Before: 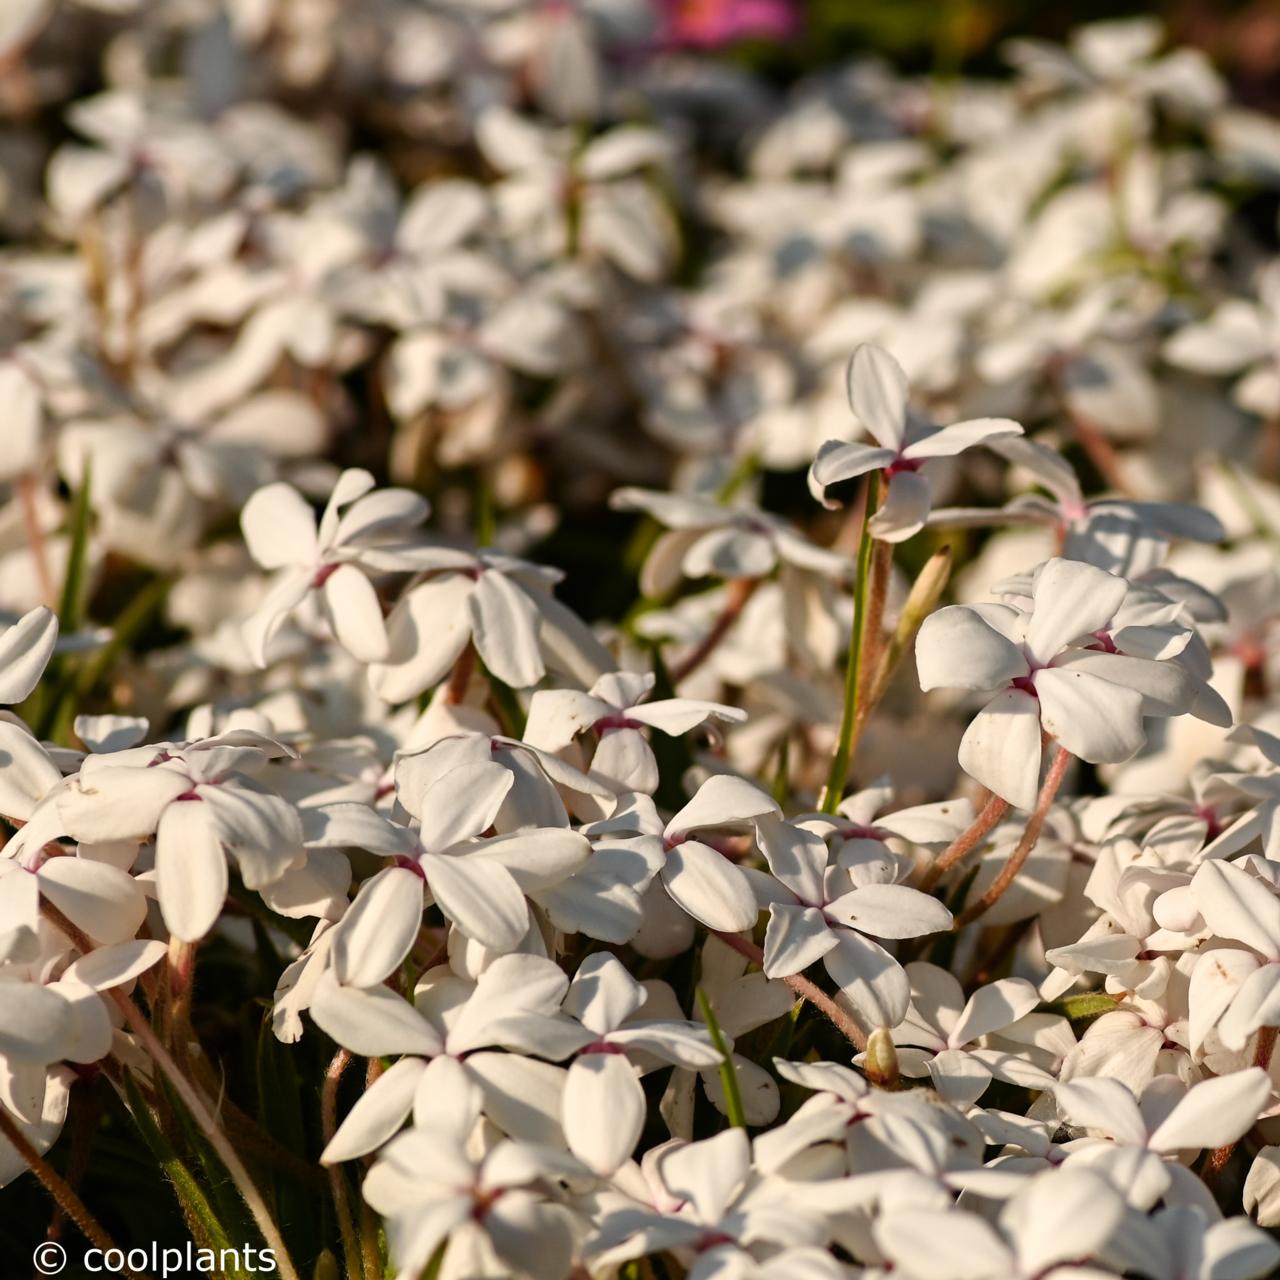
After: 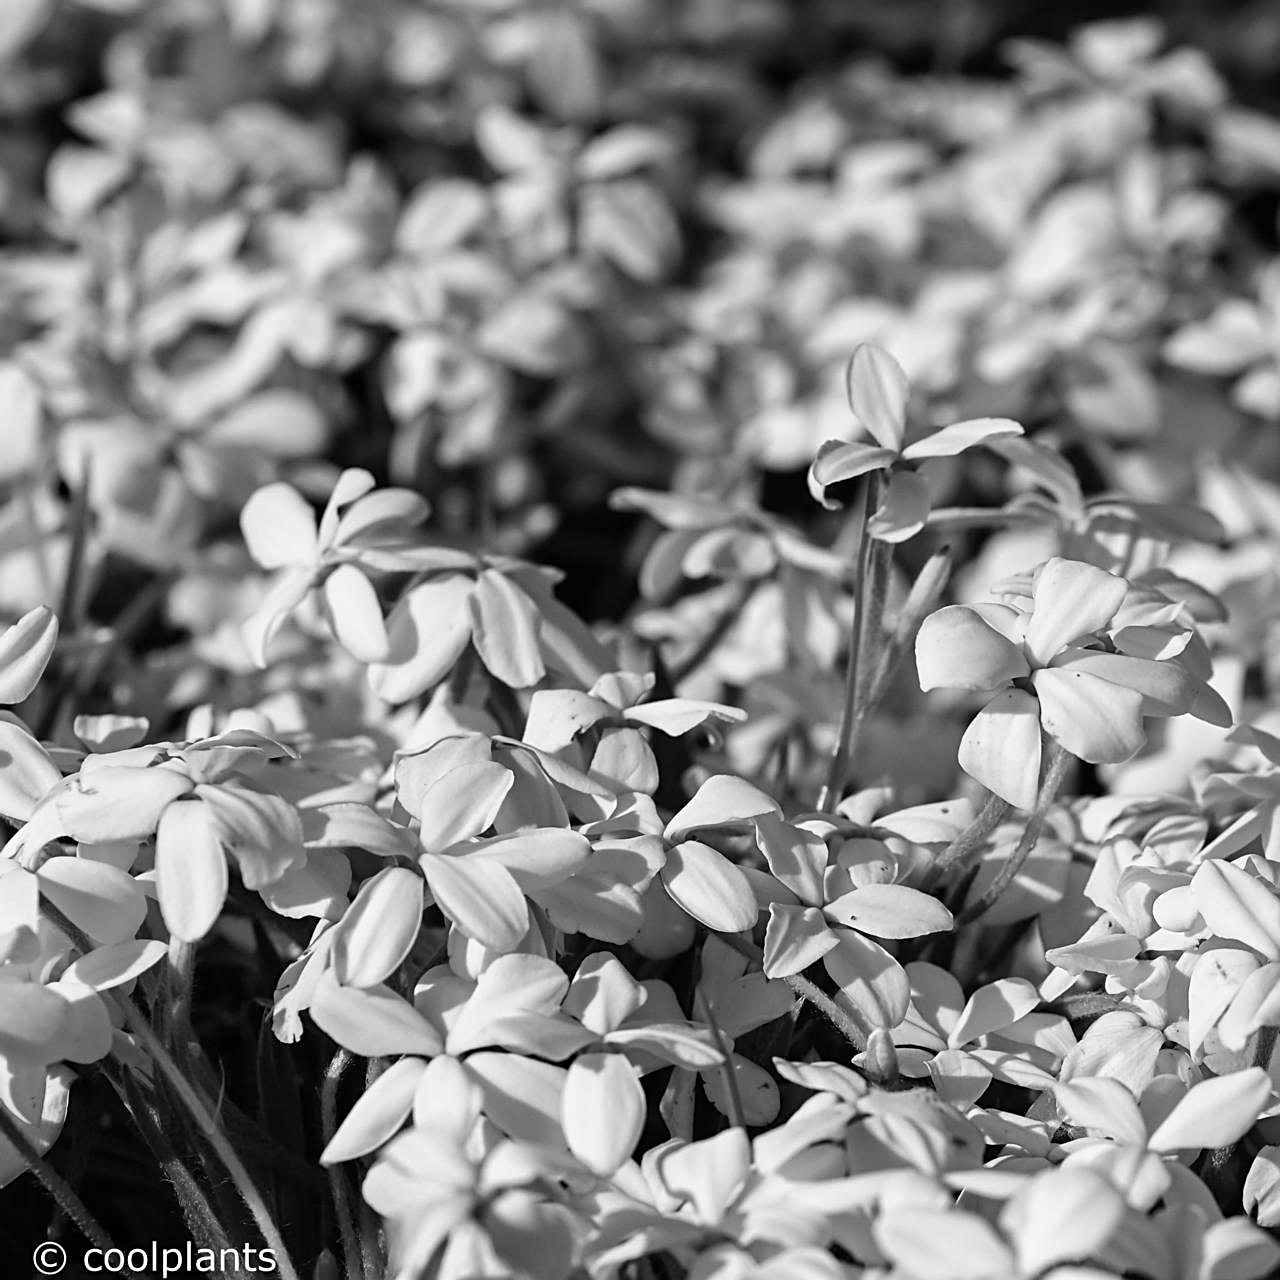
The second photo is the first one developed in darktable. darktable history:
monochrome: on, module defaults
sharpen: on, module defaults
color calibration: illuminant Planckian (black body), x 0.351, y 0.352, temperature 4794.27 K
